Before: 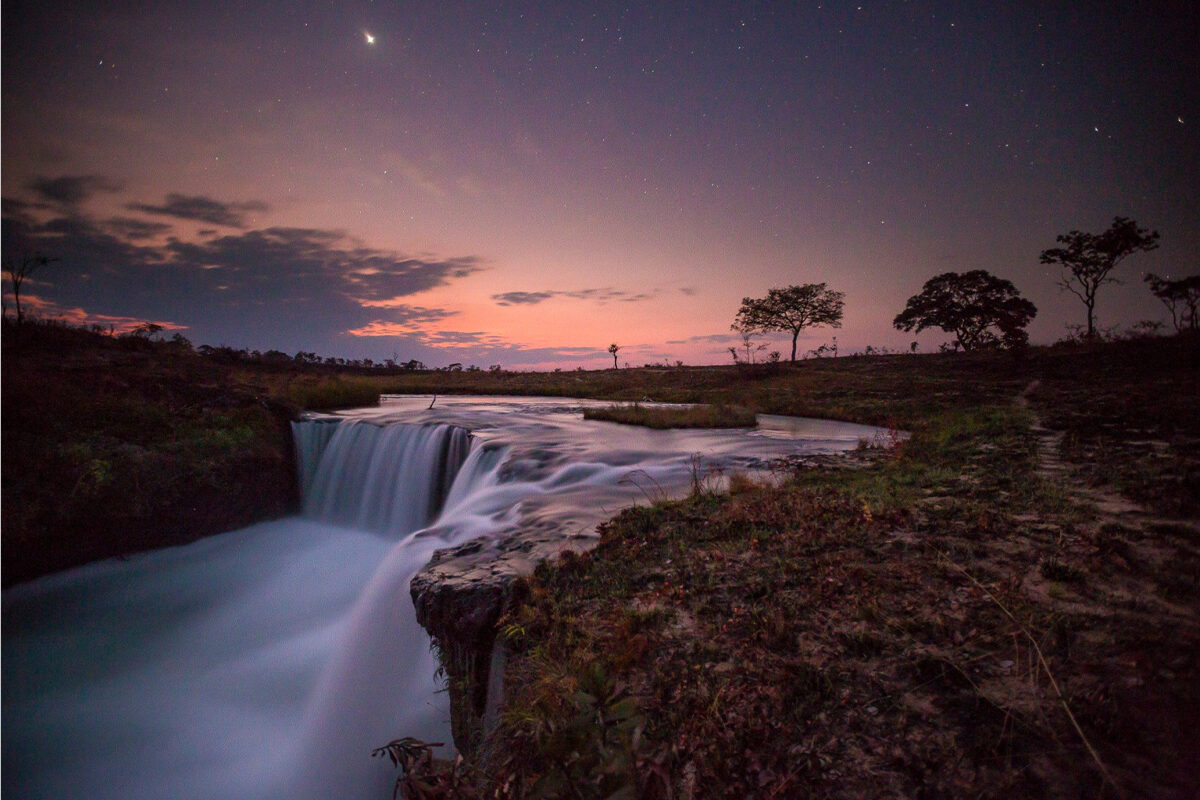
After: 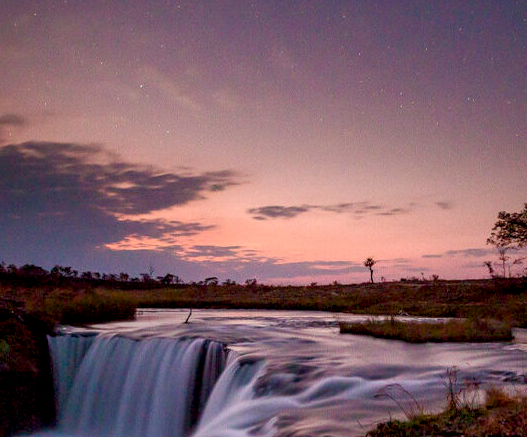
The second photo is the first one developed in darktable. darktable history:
crop: left 20.352%, top 10.787%, right 35.67%, bottom 34.464%
local contrast: highlights 26%, shadows 75%, midtone range 0.747
exposure: black level correction 0.004, exposure 0.015 EV, compensate highlight preservation false
shadows and highlights: shadows 25.59, highlights -23.19
color balance rgb: power › luminance 3.342%, power › hue 229.5°, perceptual saturation grading › global saturation 20%, perceptual saturation grading › highlights -49.817%, perceptual saturation grading › shadows 24.454%
